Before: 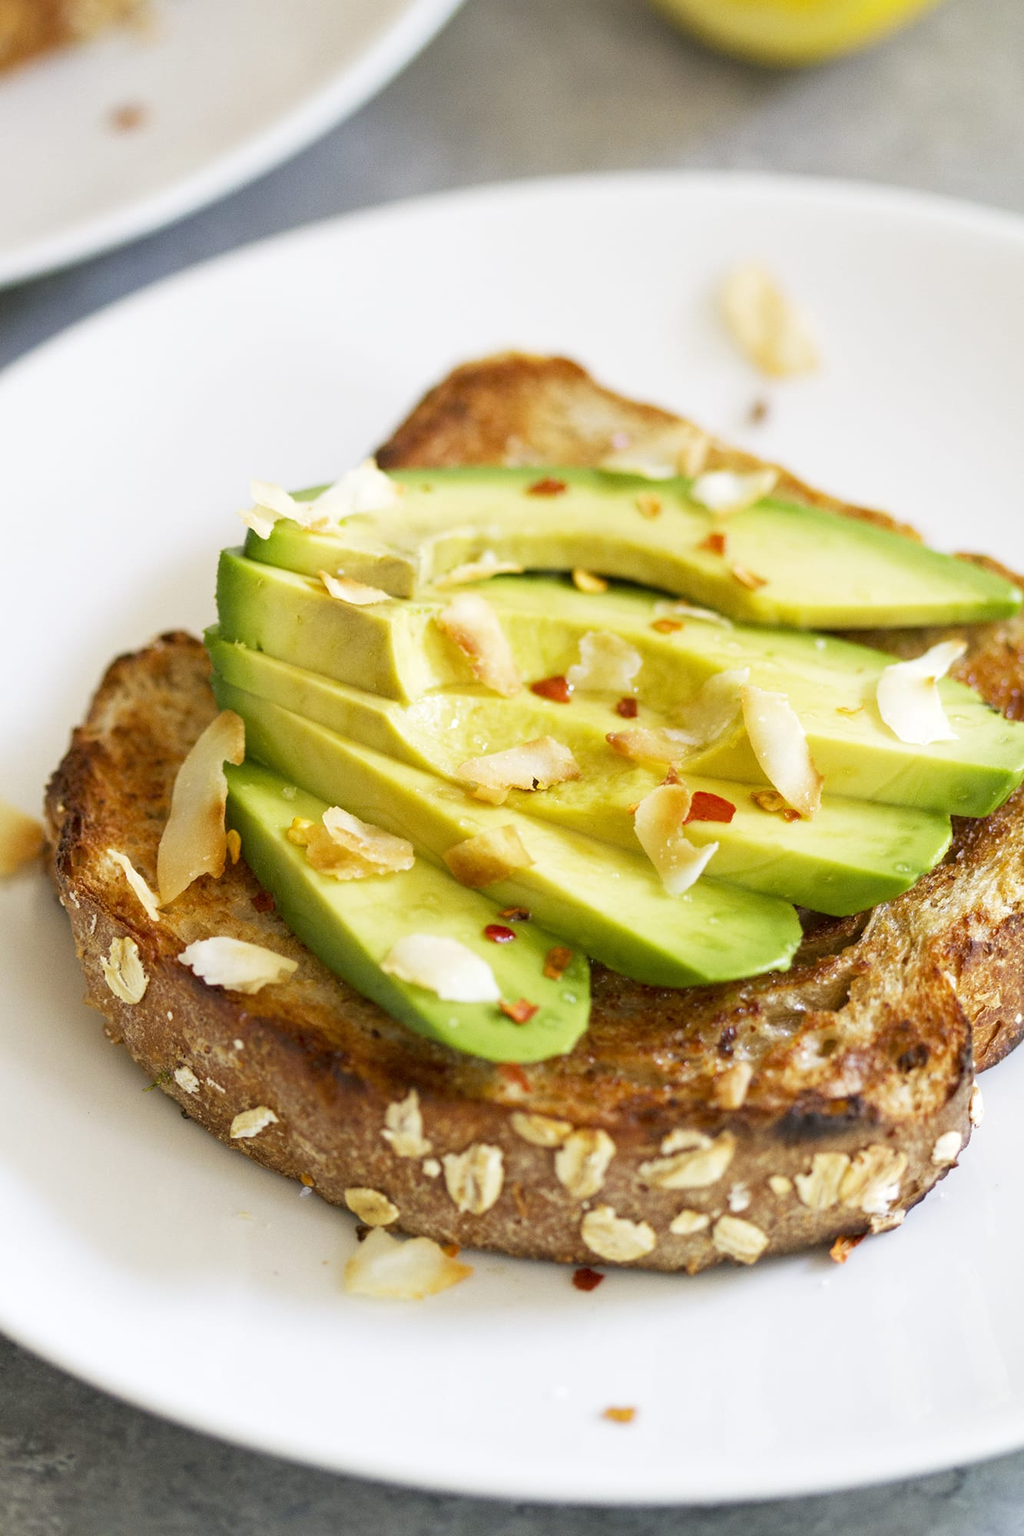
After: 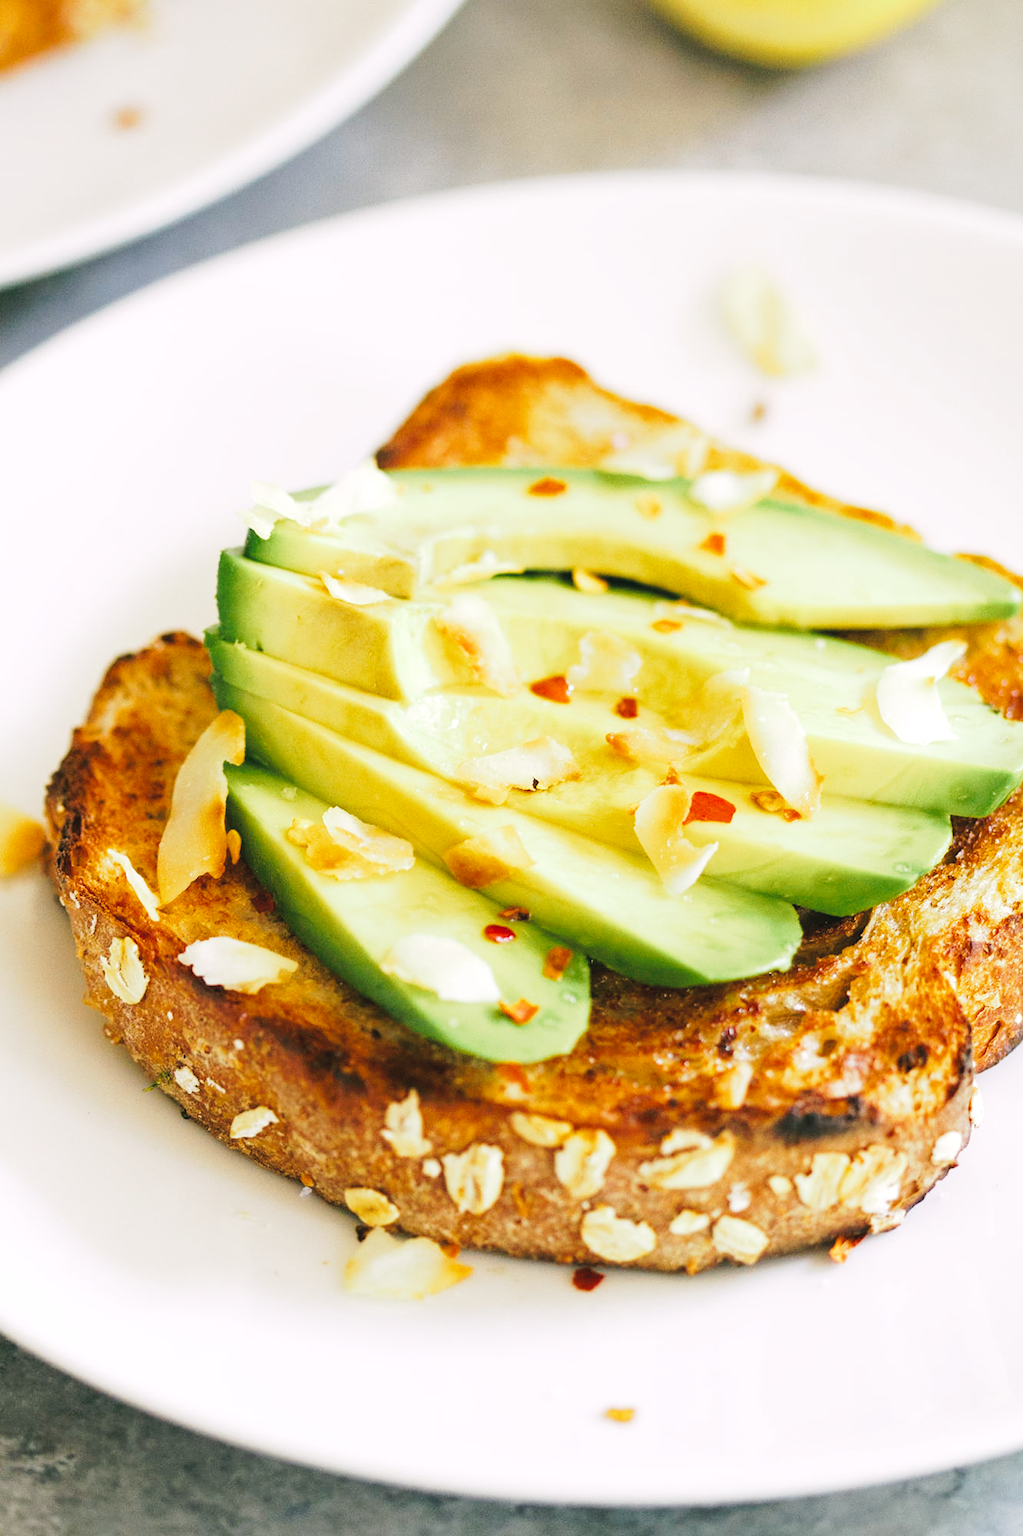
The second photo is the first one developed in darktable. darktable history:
tone curve: curves: ch0 [(0, 0) (0.003, 0.046) (0.011, 0.052) (0.025, 0.059) (0.044, 0.069) (0.069, 0.084) (0.1, 0.107) (0.136, 0.133) (0.177, 0.171) (0.224, 0.216) (0.277, 0.293) (0.335, 0.371) (0.399, 0.481) (0.468, 0.577) (0.543, 0.662) (0.623, 0.749) (0.709, 0.831) (0.801, 0.891) (0.898, 0.942) (1, 1)], preserve colors none
color look up table: target L [99.69, 98.19, 88.68, 93.37, 88.99, 76.46, 70.86, 60.23, 54.64, 56.4, 39.42, 15.38, 201.08, 77.85, 72.07, 67.4, 68.64, 56.78, 57.96, 57.11, 55.33, 53.78, 51.3, 40.89, 41.14, 31.13, 17.11, 97.46, 86.03, 72.41, 71.53, 72.18, 59.88, 55.97, 49.97, 50.36, 41.96, 41.37, 29.65, 30.89, 22.19, 12.32, 5.002, 90.81, 73.84, 60.78, 48.45, 38.37, 32.91], target a [-12.61, -30.96, -19.28, -38.52, -12.58, -32.41, -9.432, -34.61, -23.6, -6.831, -19.97, -22.7, 0, 17.96, 17.27, 33.81, 2.146, 42.85, 38.24, 25.9, 25.99, 41.4, 56.89, 55.63, 6.809, 34.48, 26.22, 11.26, 20.77, 10.22, 1.171, 43.29, 57.43, 19.78, 9.709, 52.47, 14.04, 47.59, -3.186, 38.14, 29.44, 22.35, 1.603, -33.16, -22.83, -7.73, -24.01, 0.558, -14.12], target b [19.48, 50.6, 14.24, 39.01, 50.22, 15.31, 8.139, 32.04, 29.32, 25.52, 12.64, 12.67, -0.001, 21.06, 61.57, 21.29, 64.03, 37.15, 56.02, 16.5, 51.46, 32.92, 21.17, 51.32, 39.57, 41.1, 17.76, -5.757, -12.93, -9.295, 2.66, -30.01, -21.96, -31.85, -59.41, -11.03, -8.079, -34.93, 0.964, -62.31, -11.91, -40.48, -18.67, -1.547, -0.584, -42.37, -17.51, -42.4, -11.28], num patches 49
